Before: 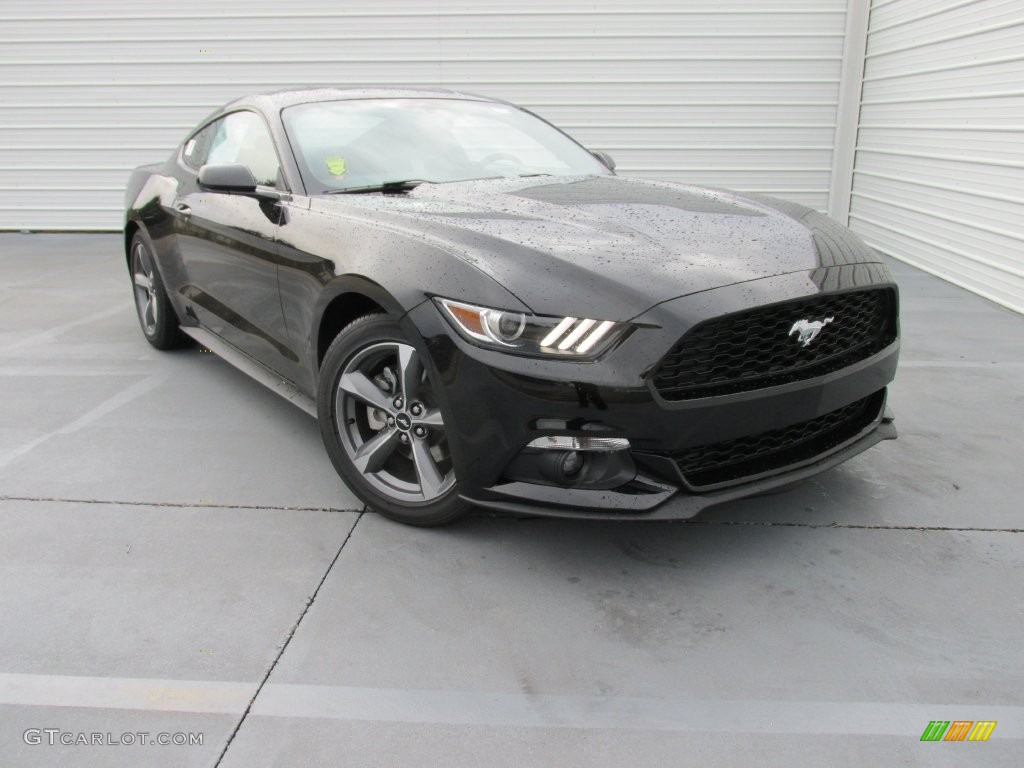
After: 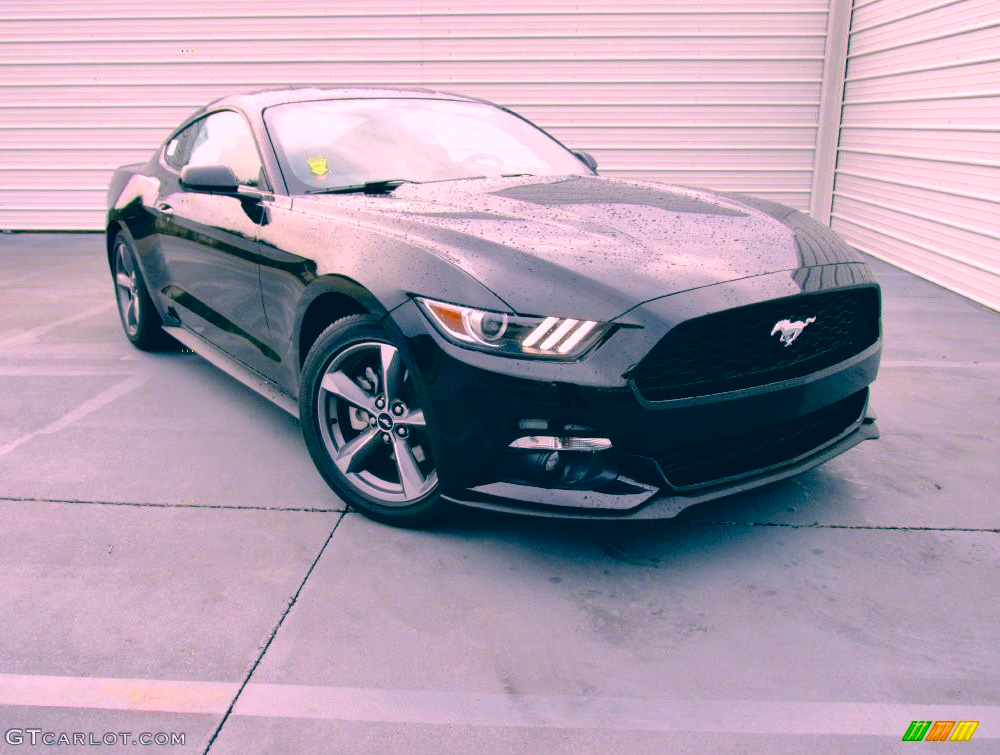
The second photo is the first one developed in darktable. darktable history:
shadows and highlights: shadows 53.21, soften with gaussian
tone curve: curves: ch0 [(0, 0.013) (0.181, 0.074) (0.337, 0.304) (0.498, 0.485) (0.78, 0.742) (0.993, 0.954)]; ch1 [(0, 0) (0.294, 0.184) (0.359, 0.34) (0.362, 0.35) (0.43, 0.41) (0.469, 0.463) (0.495, 0.502) (0.54, 0.563) (0.612, 0.641) (1, 1)]; ch2 [(0, 0) (0.44, 0.437) (0.495, 0.502) (0.524, 0.534) (0.557, 0.56) (0.634, 0.654) (0.728, 0.722) (1, 1)], preserve colors none
exposure: black level correction 0.003, exposure 0.389 EV, compensate highlight preservation false
contrast brightness saturation: contrast 0.039, saturation 0.071
color correction: highlights a* 17.12, highlights b* 0.293, shadows a* -15.43, shadows b* -14.16, saturation 1.51
local contrast: highlights 101%, shadows 97%, detail 119%, midtone range 0.2
crop and rotate: left 1.775%, right 0.534%, bottom 1.587%
